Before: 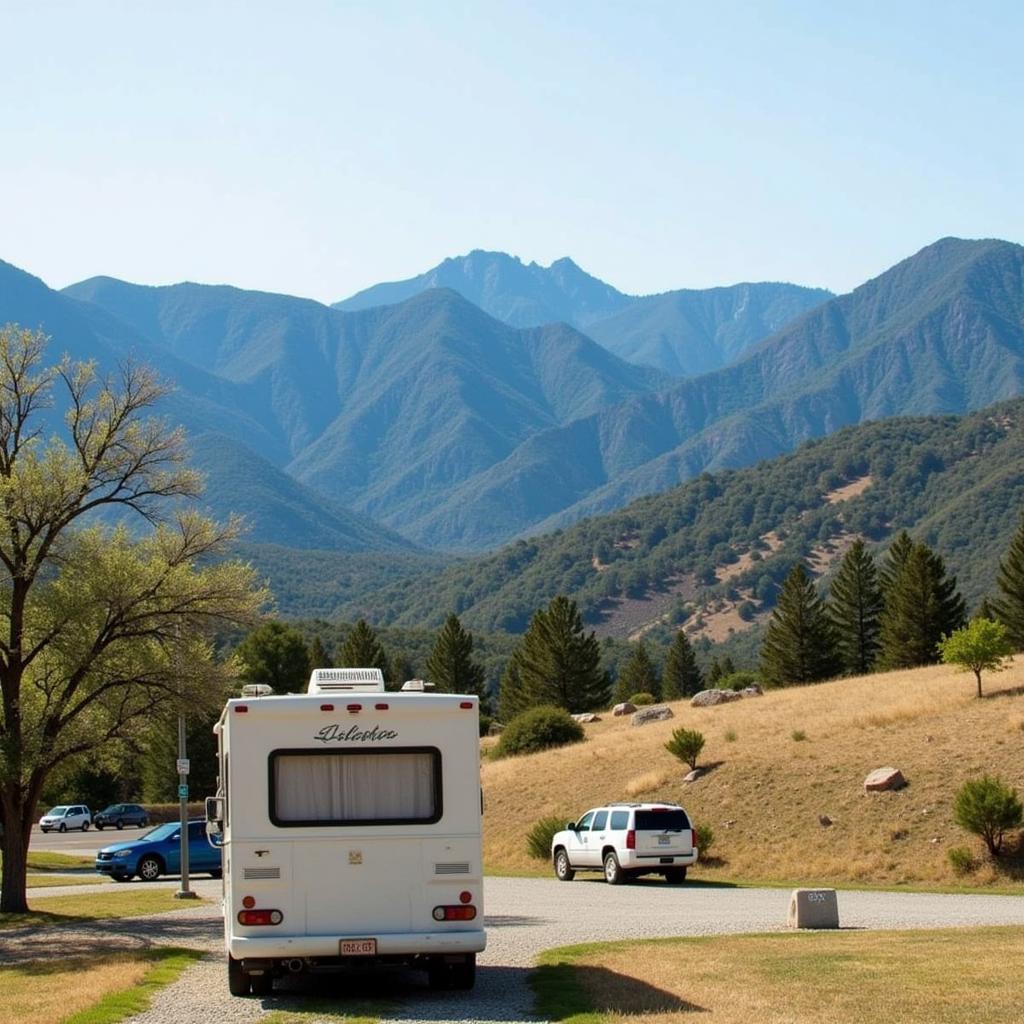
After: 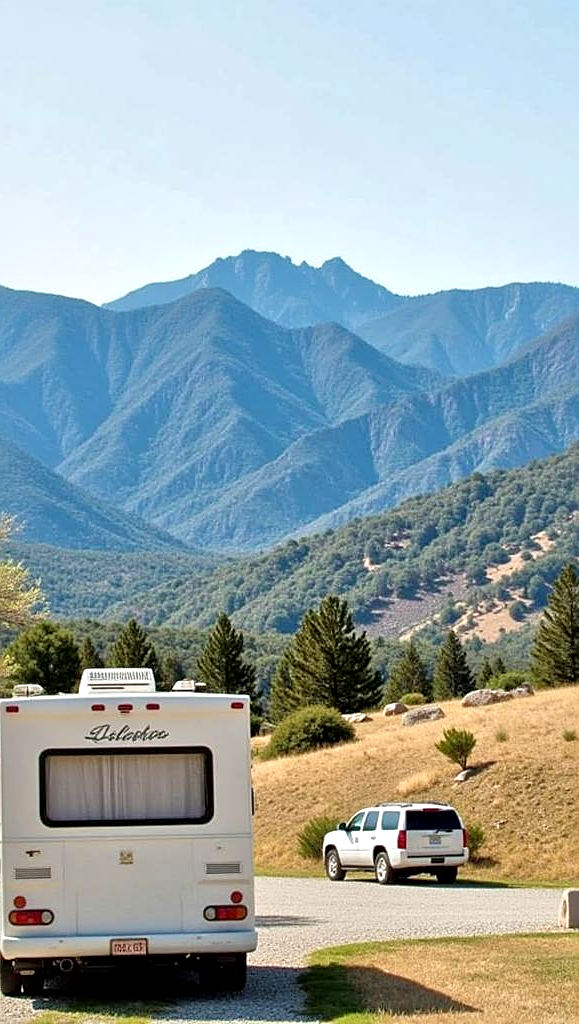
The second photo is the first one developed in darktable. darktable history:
crop and rotate: left 22.405%, right 20.965%
local contrast: mode bilateral grid, contrast 24, coarseness 60, detail 152%, midtone range 0.2
sharpen: amount 0.496
tone equalizer: -7 EV 0.16 EV, -6 EV 0.611 EV, -5 EV 1.13 EV, -4 EV 1.31 EV, -3 EV 1.14 EV, -2 EV 0.6 EV, -1 EV 0.153 EV, mask exposure compensation -0.498 EV
